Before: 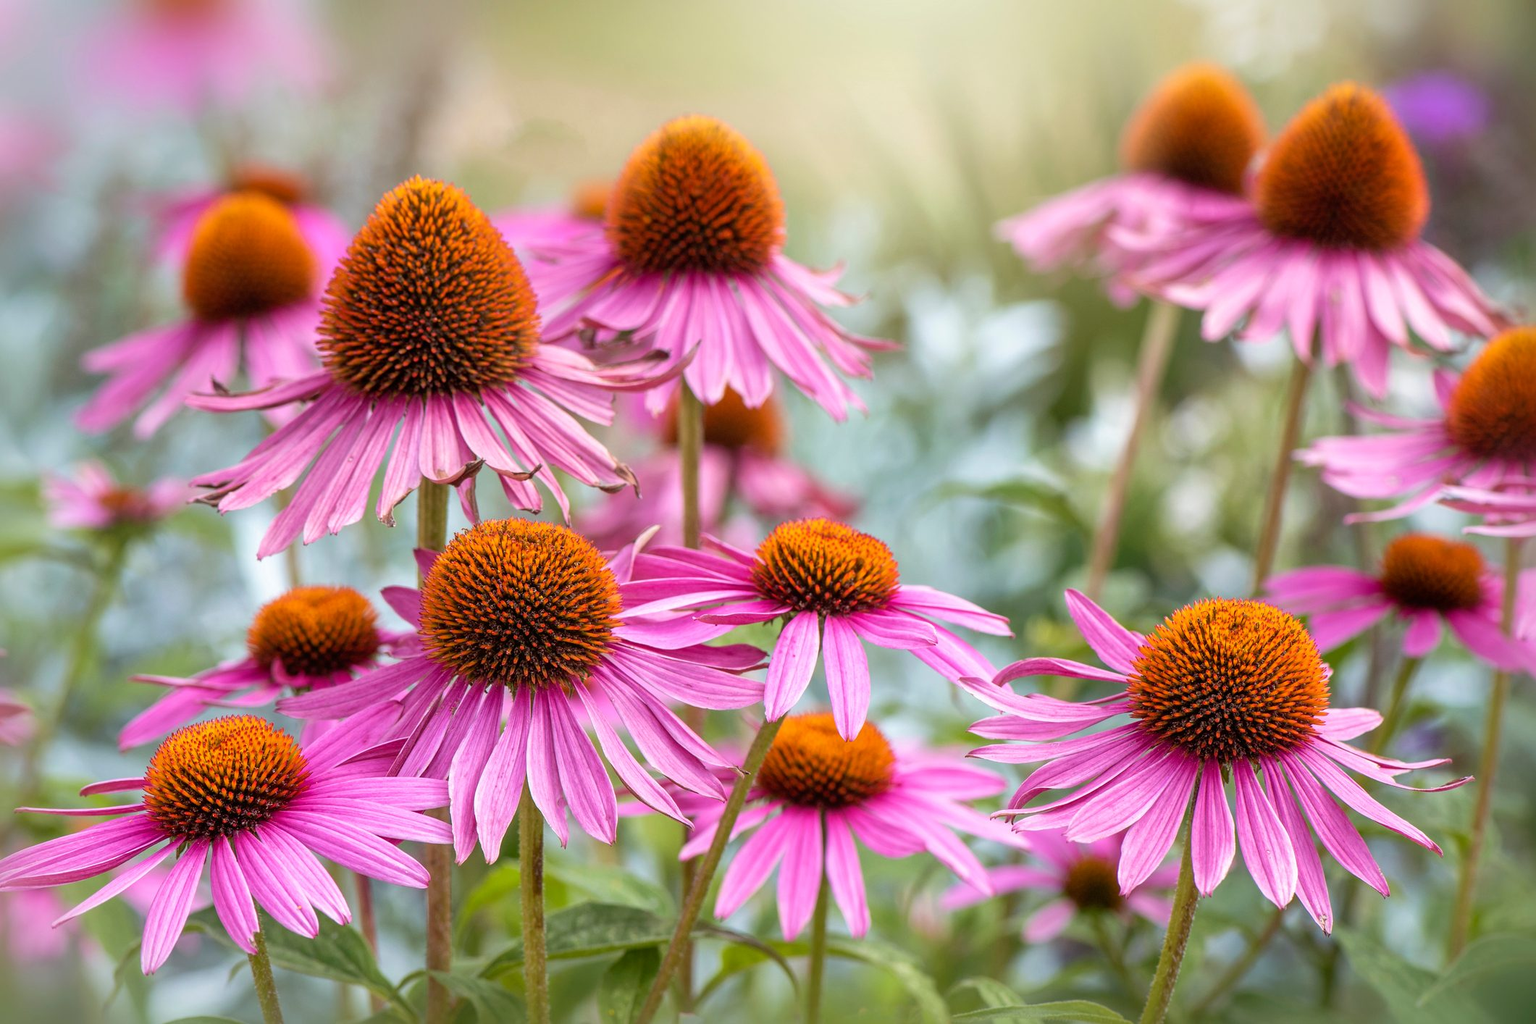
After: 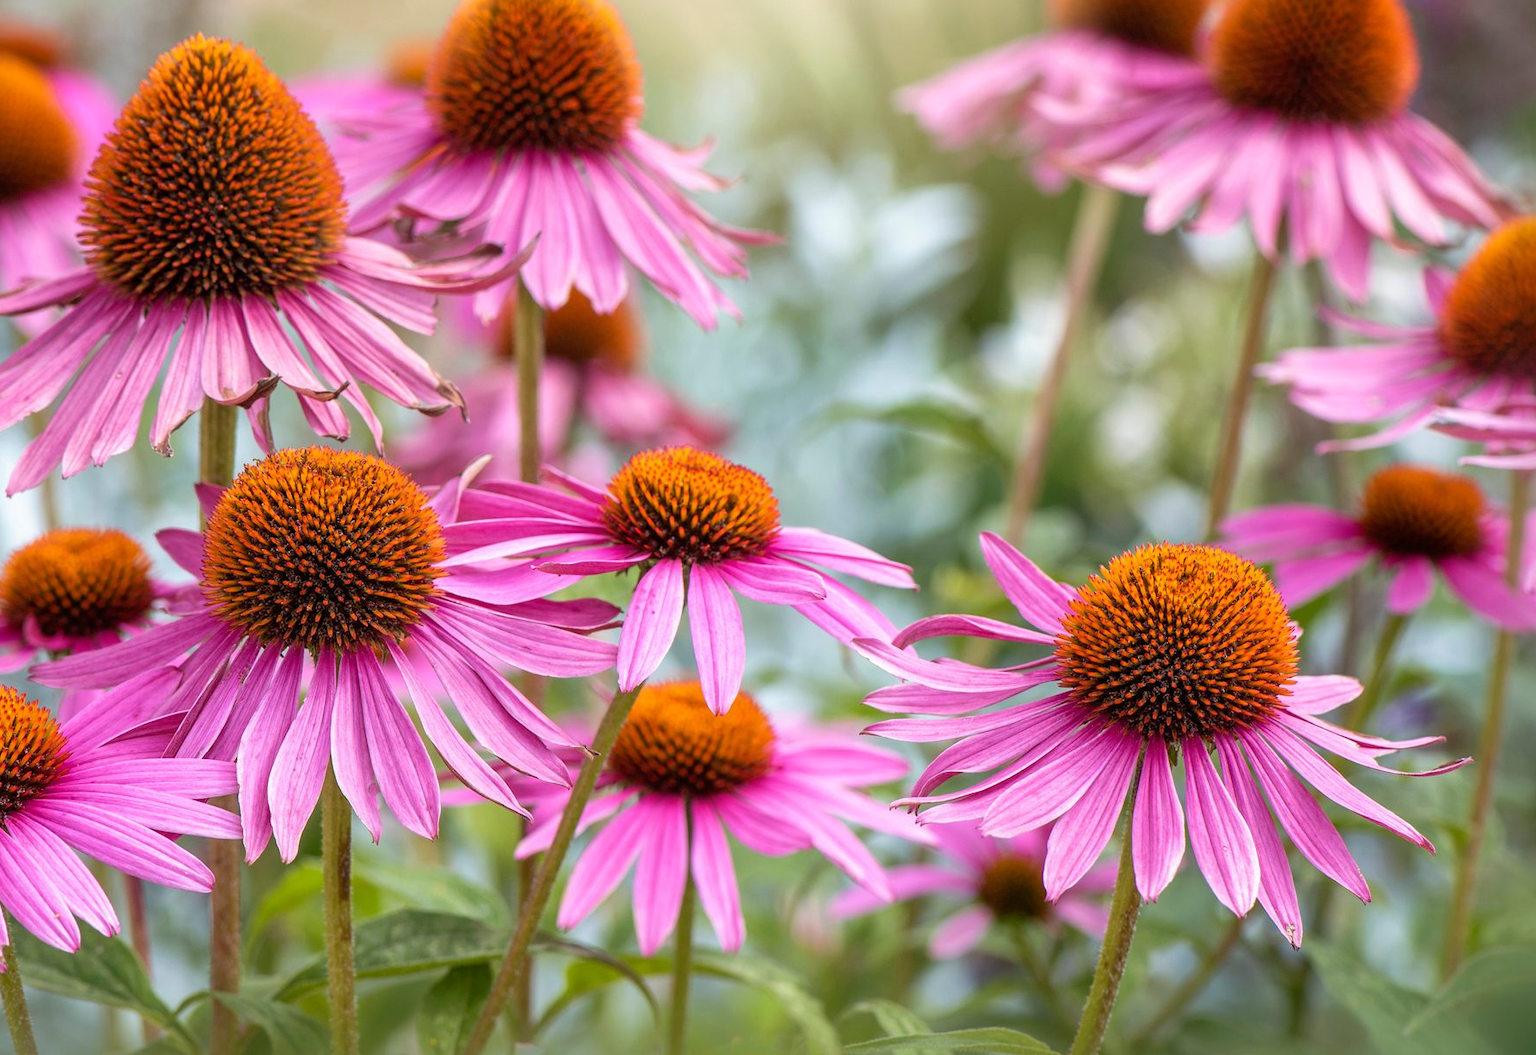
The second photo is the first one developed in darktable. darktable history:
crop: left 16.418%, top 14.458%
